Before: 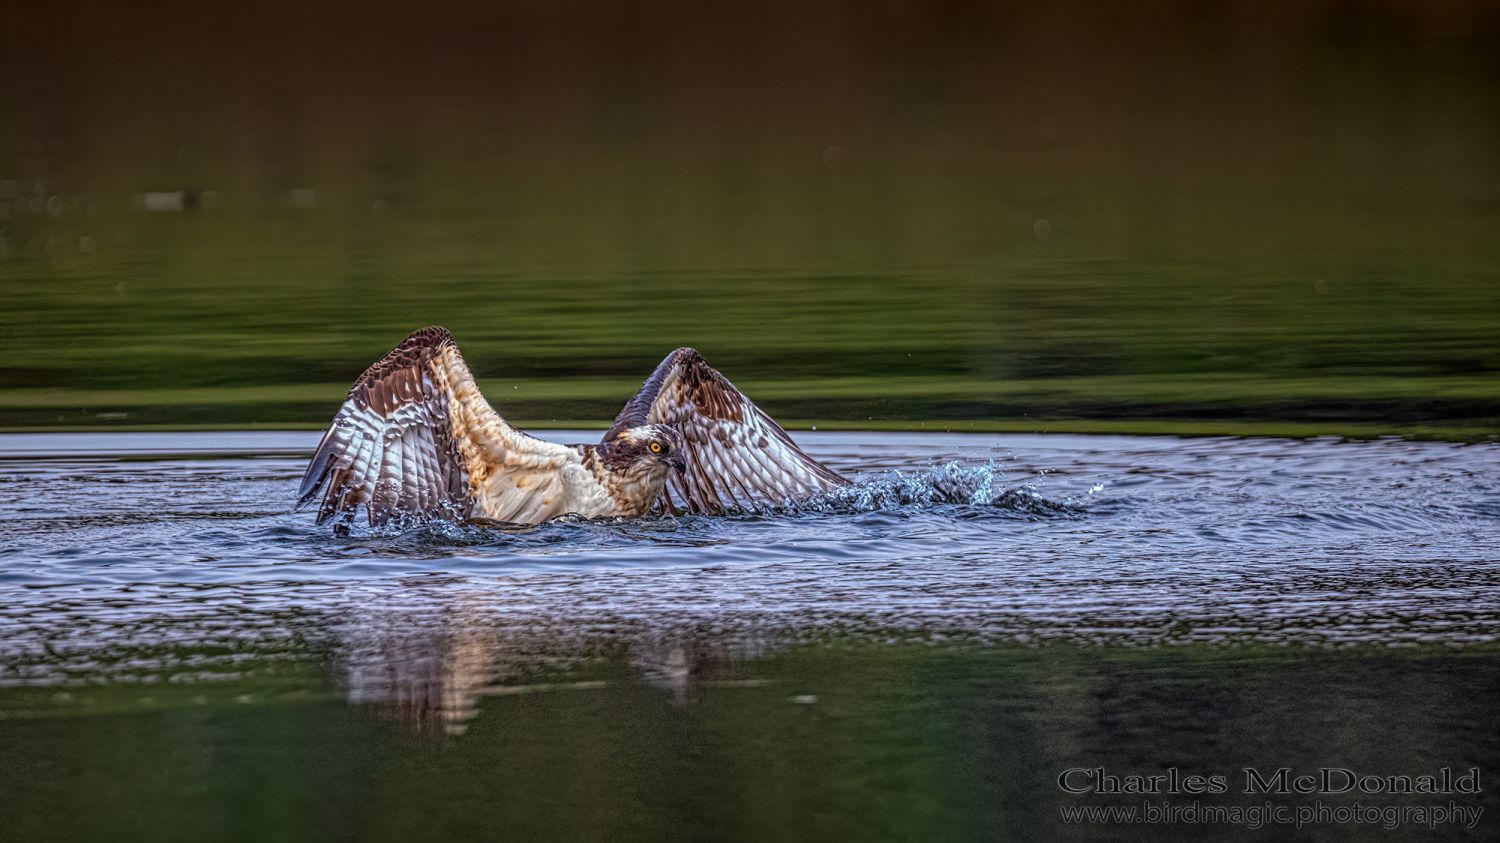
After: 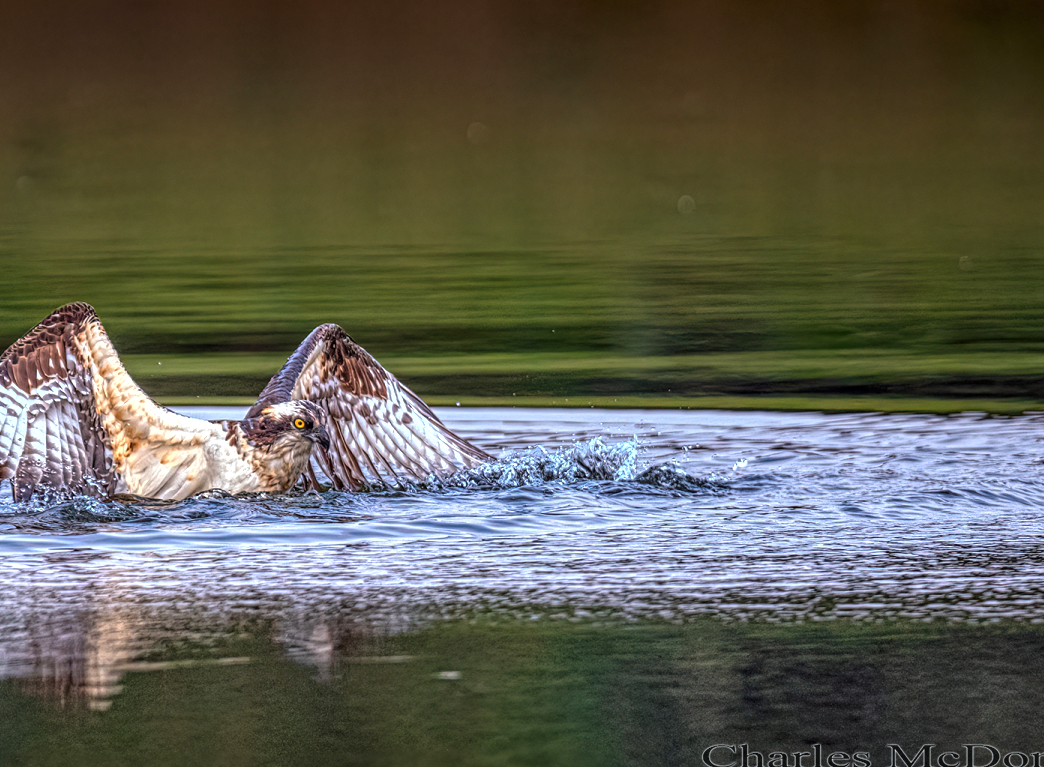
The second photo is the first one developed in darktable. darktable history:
local contrast: highlights 100%, shadows 98%, detail 119%, midtone range 0.2
exposure: black level correction 0, exposure 0.701 EV, compensate highlight preservation false
shadows and highlights: shadows 3.7, highlights -16.25, soften with gaussian
crop and rotate: left 23.792%, top 2.947%, right 6.588%, bottom 5.961%
